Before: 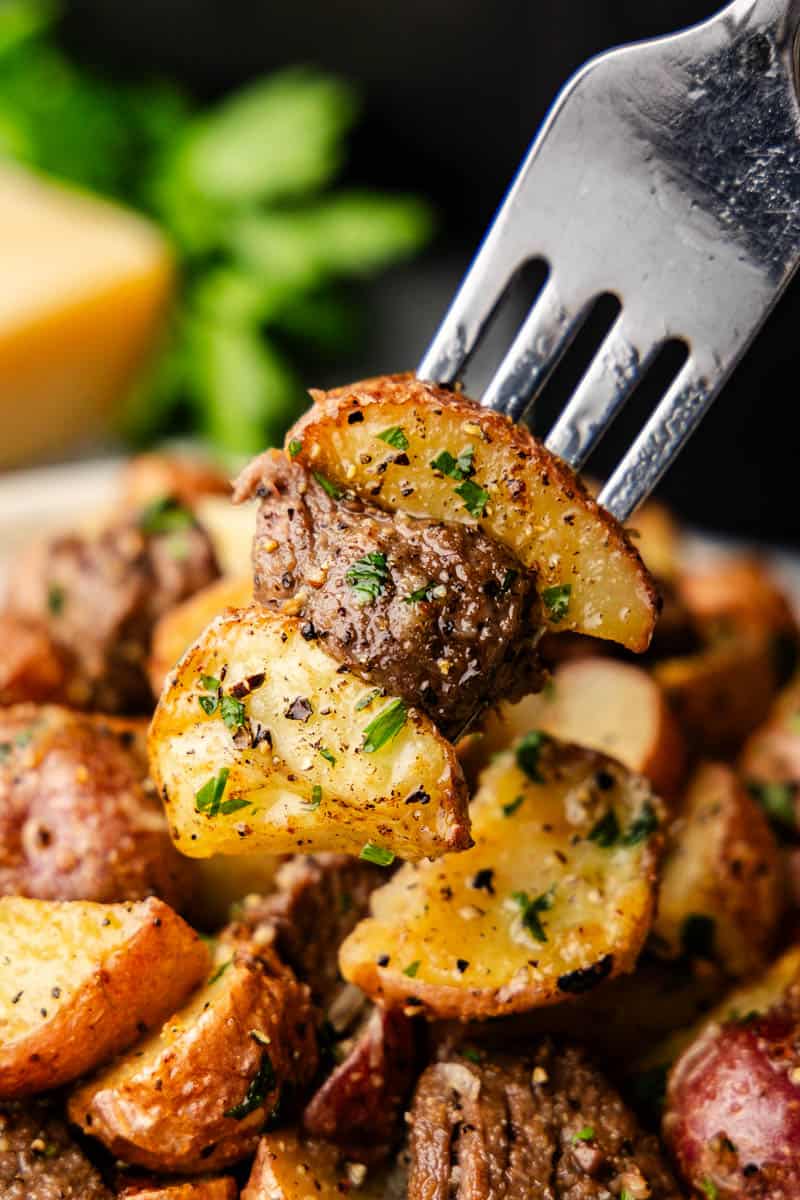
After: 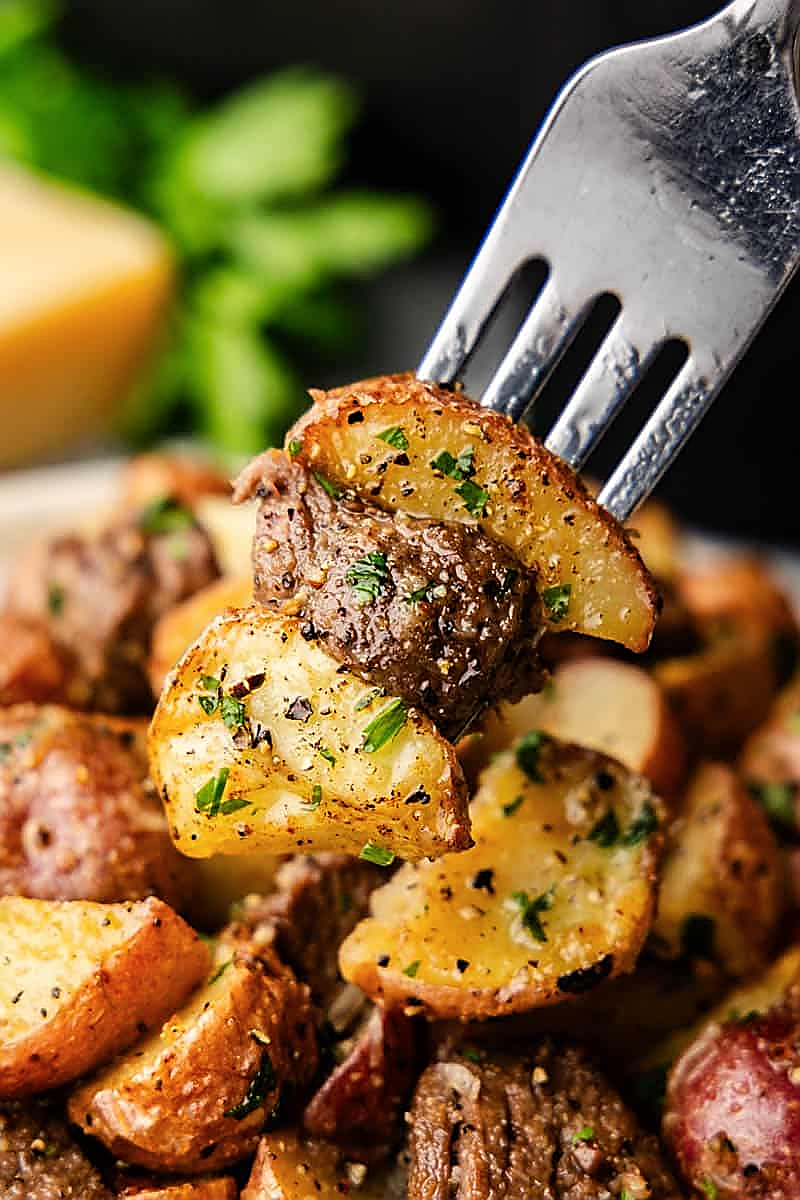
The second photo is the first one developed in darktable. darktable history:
color balance rgb: on, module defaults
sharpen: radius 1.4, amount 1.25, threshold 0.7
